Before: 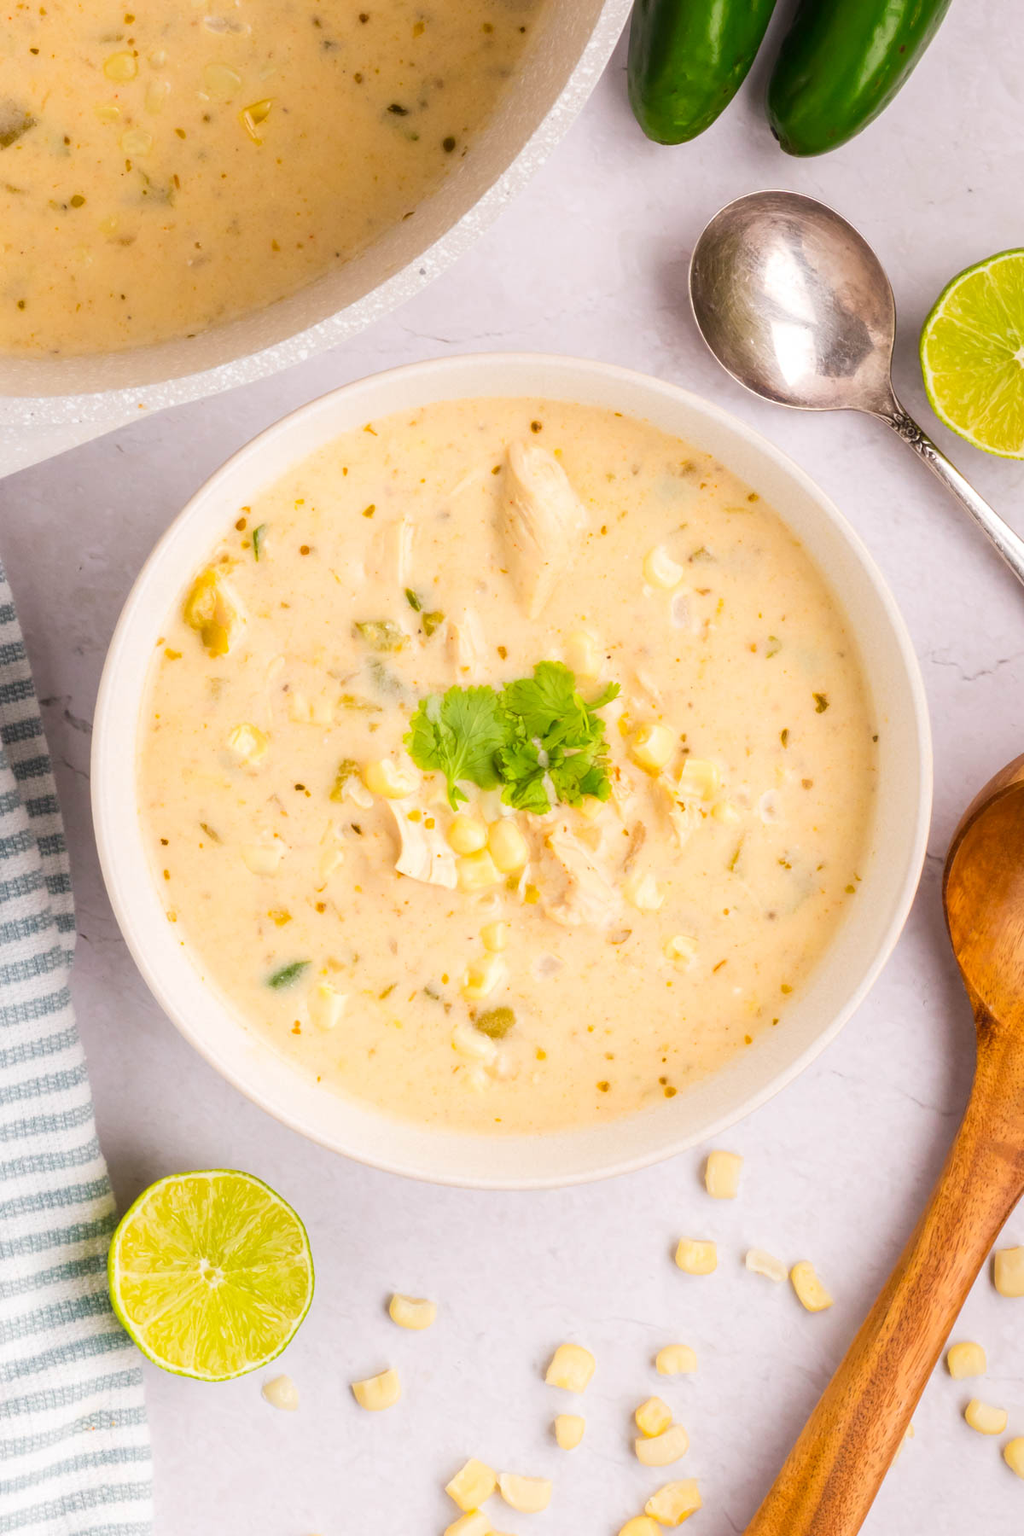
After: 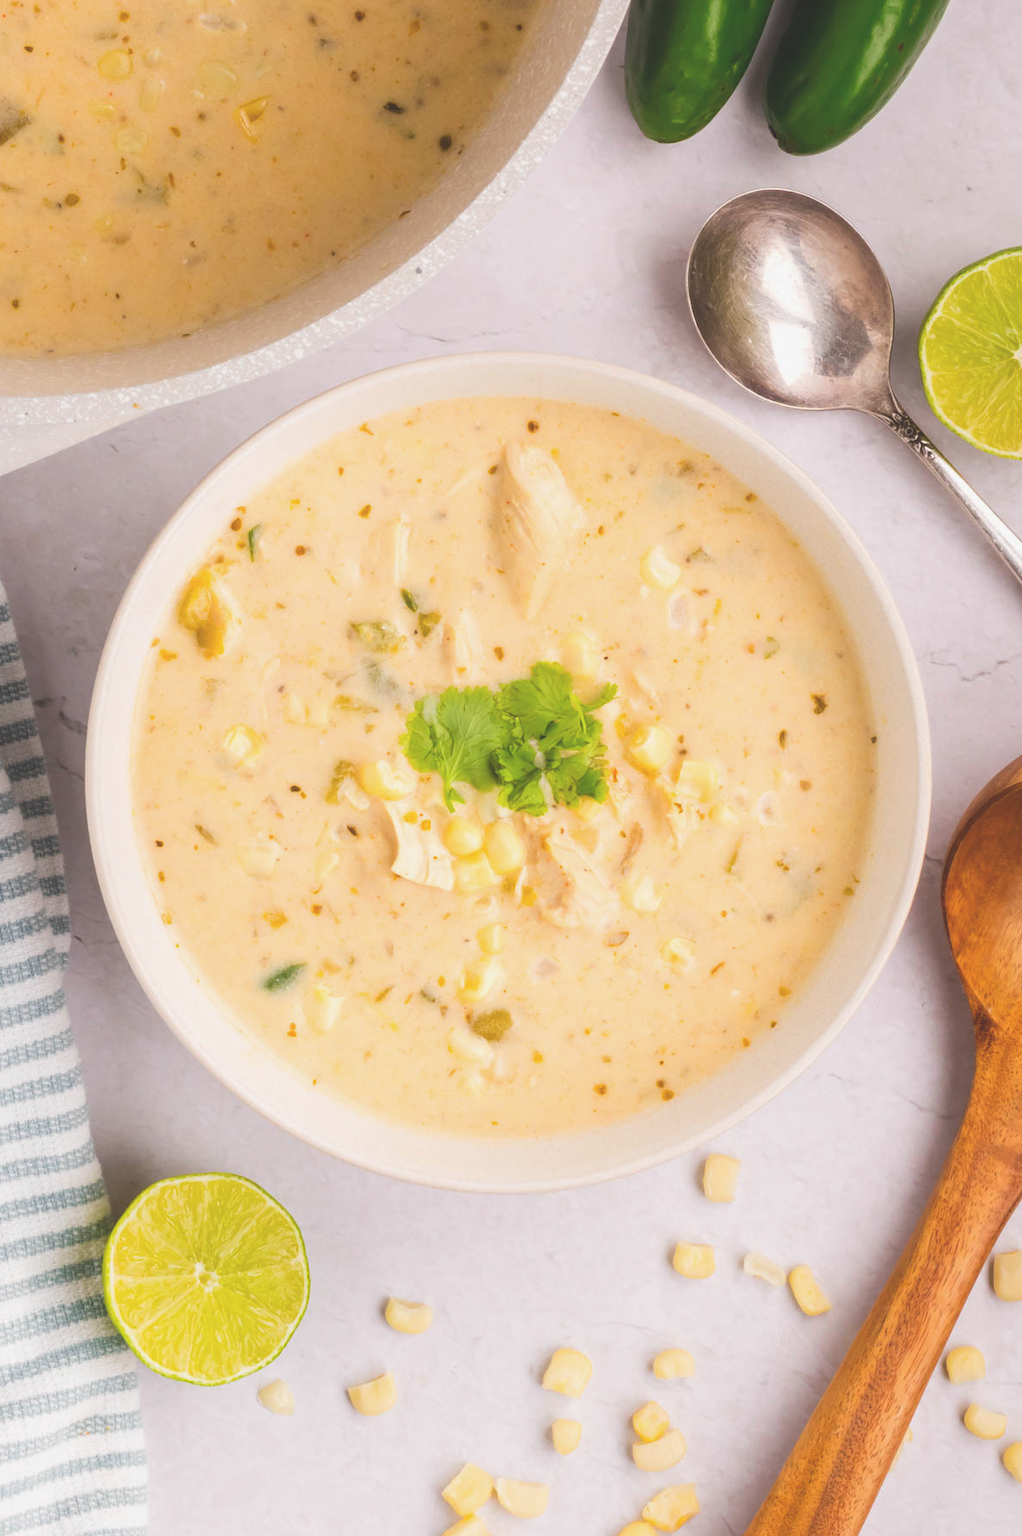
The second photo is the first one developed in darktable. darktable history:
crop and rotate: left 0.614%, top 0.179%, bottom 0.309%
exposure: black level correction -0.025, exposure -0.117 EV, compensate highlight preservation false
